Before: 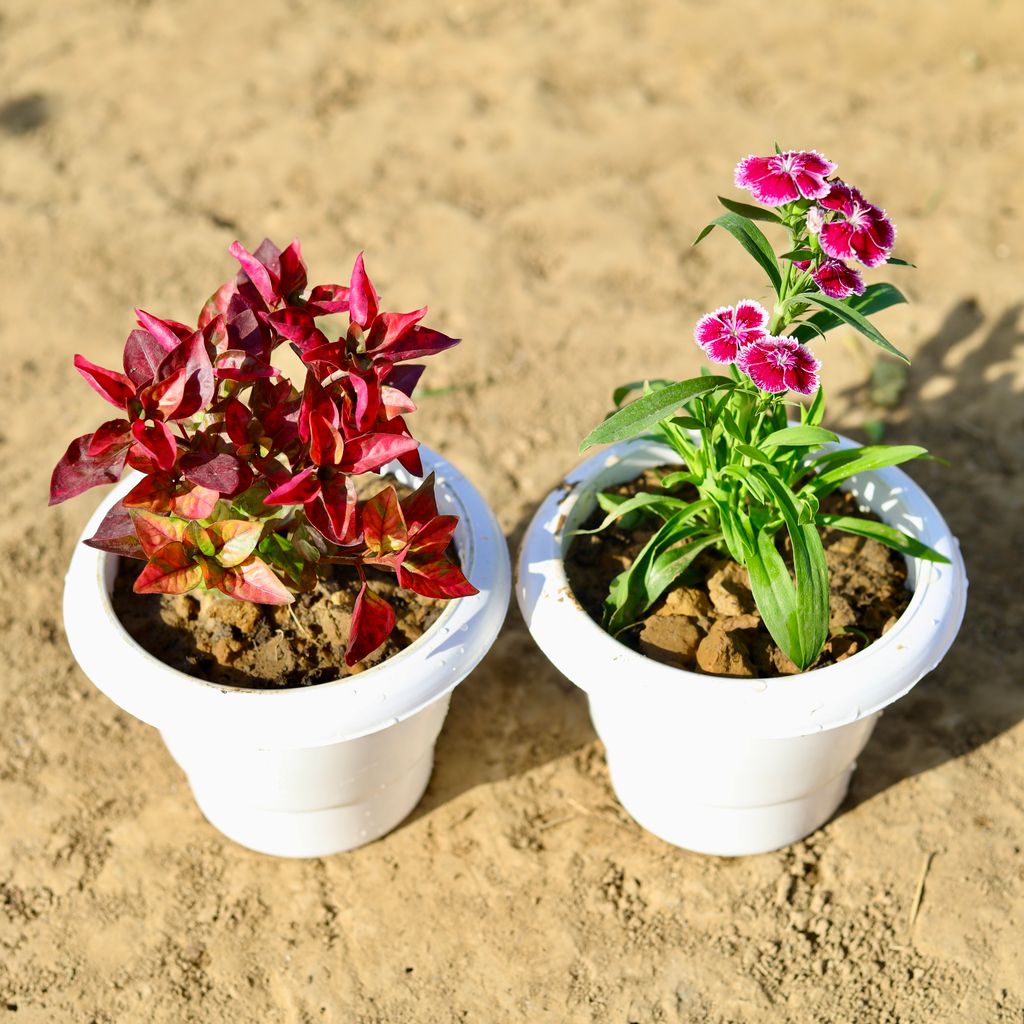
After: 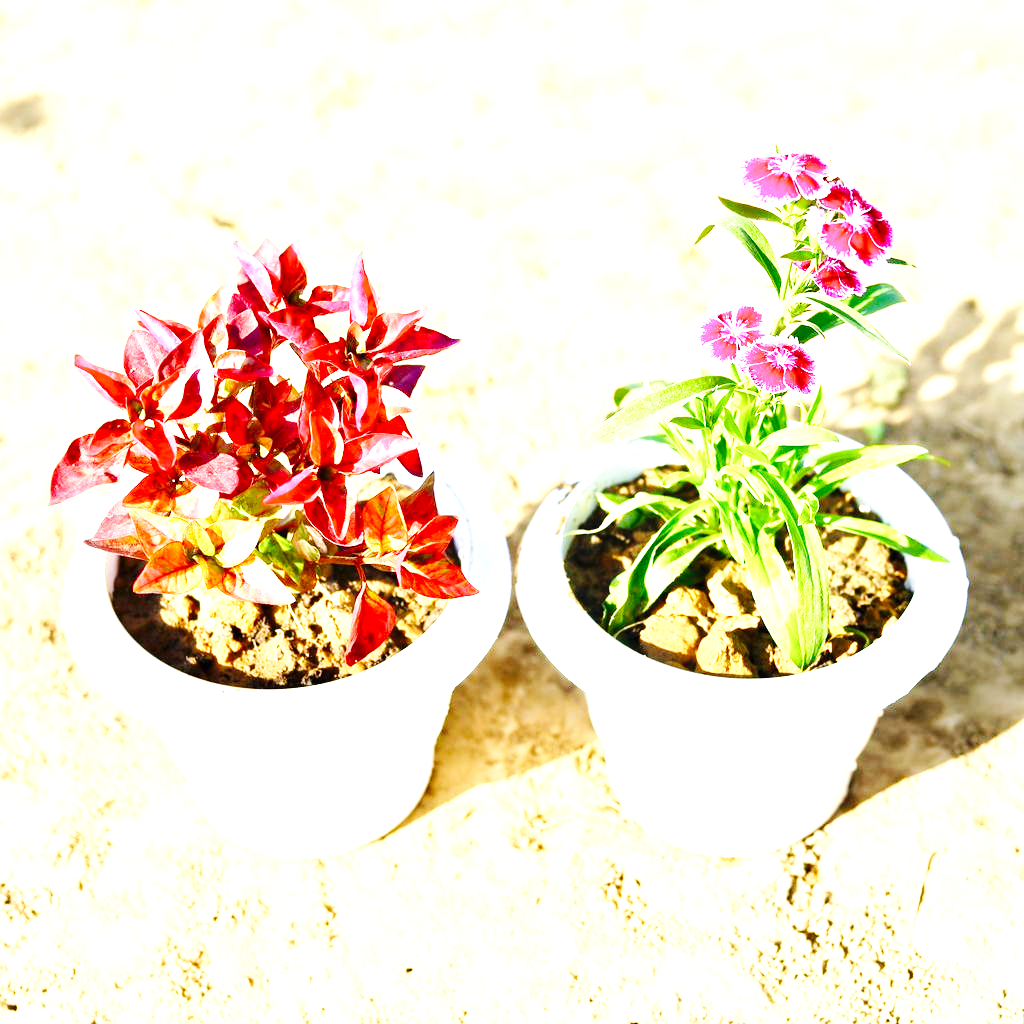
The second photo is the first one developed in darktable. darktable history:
exposure: exposure 1.989 EV, compensate highlight preservation false
base curve: curves: ch0 [(0, 0) (0.036, 0.025) (0.121, 0.166) (0.206, 0.329) (0.605, 0.79) (1, 1)], preserve colors none
